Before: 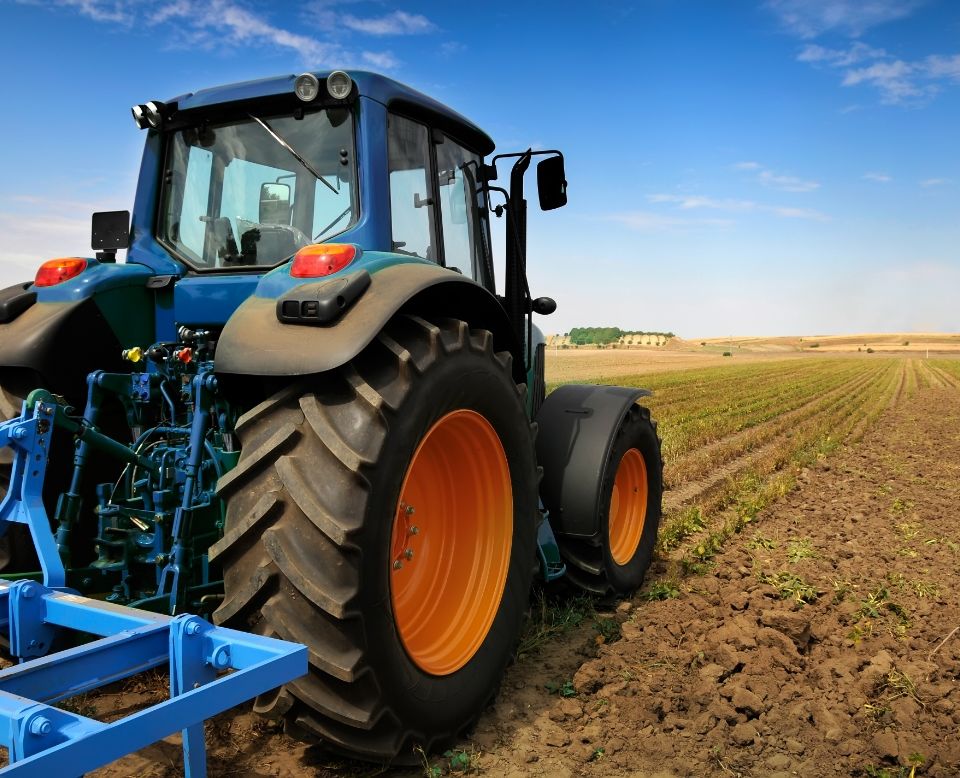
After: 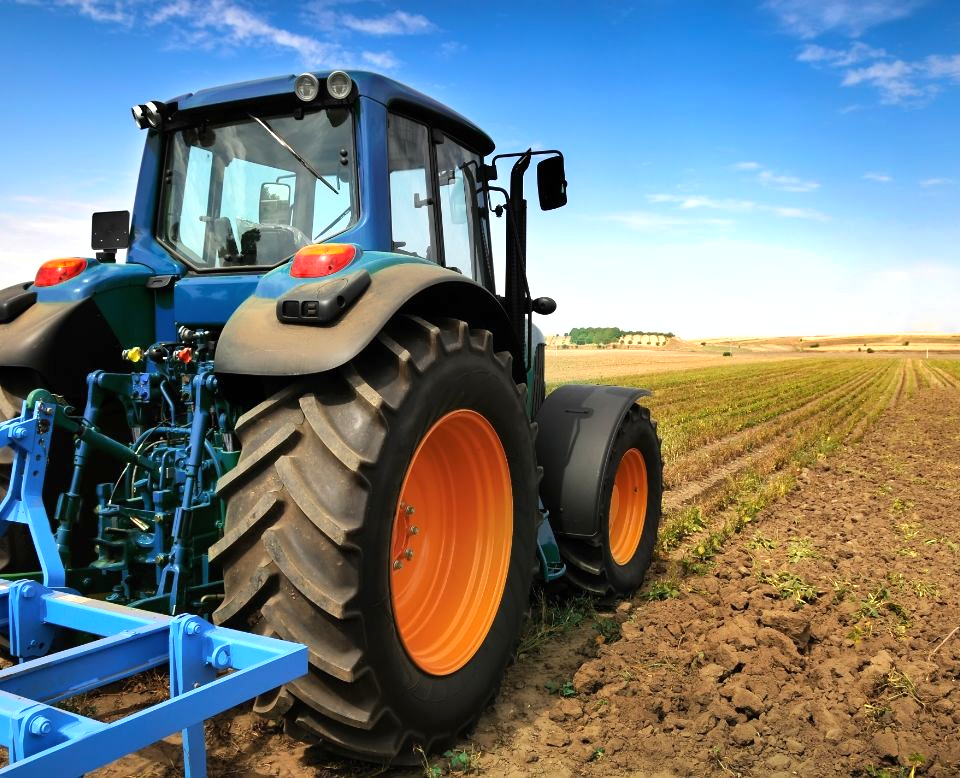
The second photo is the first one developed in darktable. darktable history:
tone equalizer: on, module defaults
exposure: black level correction 0, exposure 0.5 EV, compensate highlight preservation false
shadows and highlights: low approximation 0.01, soften with gaussian
